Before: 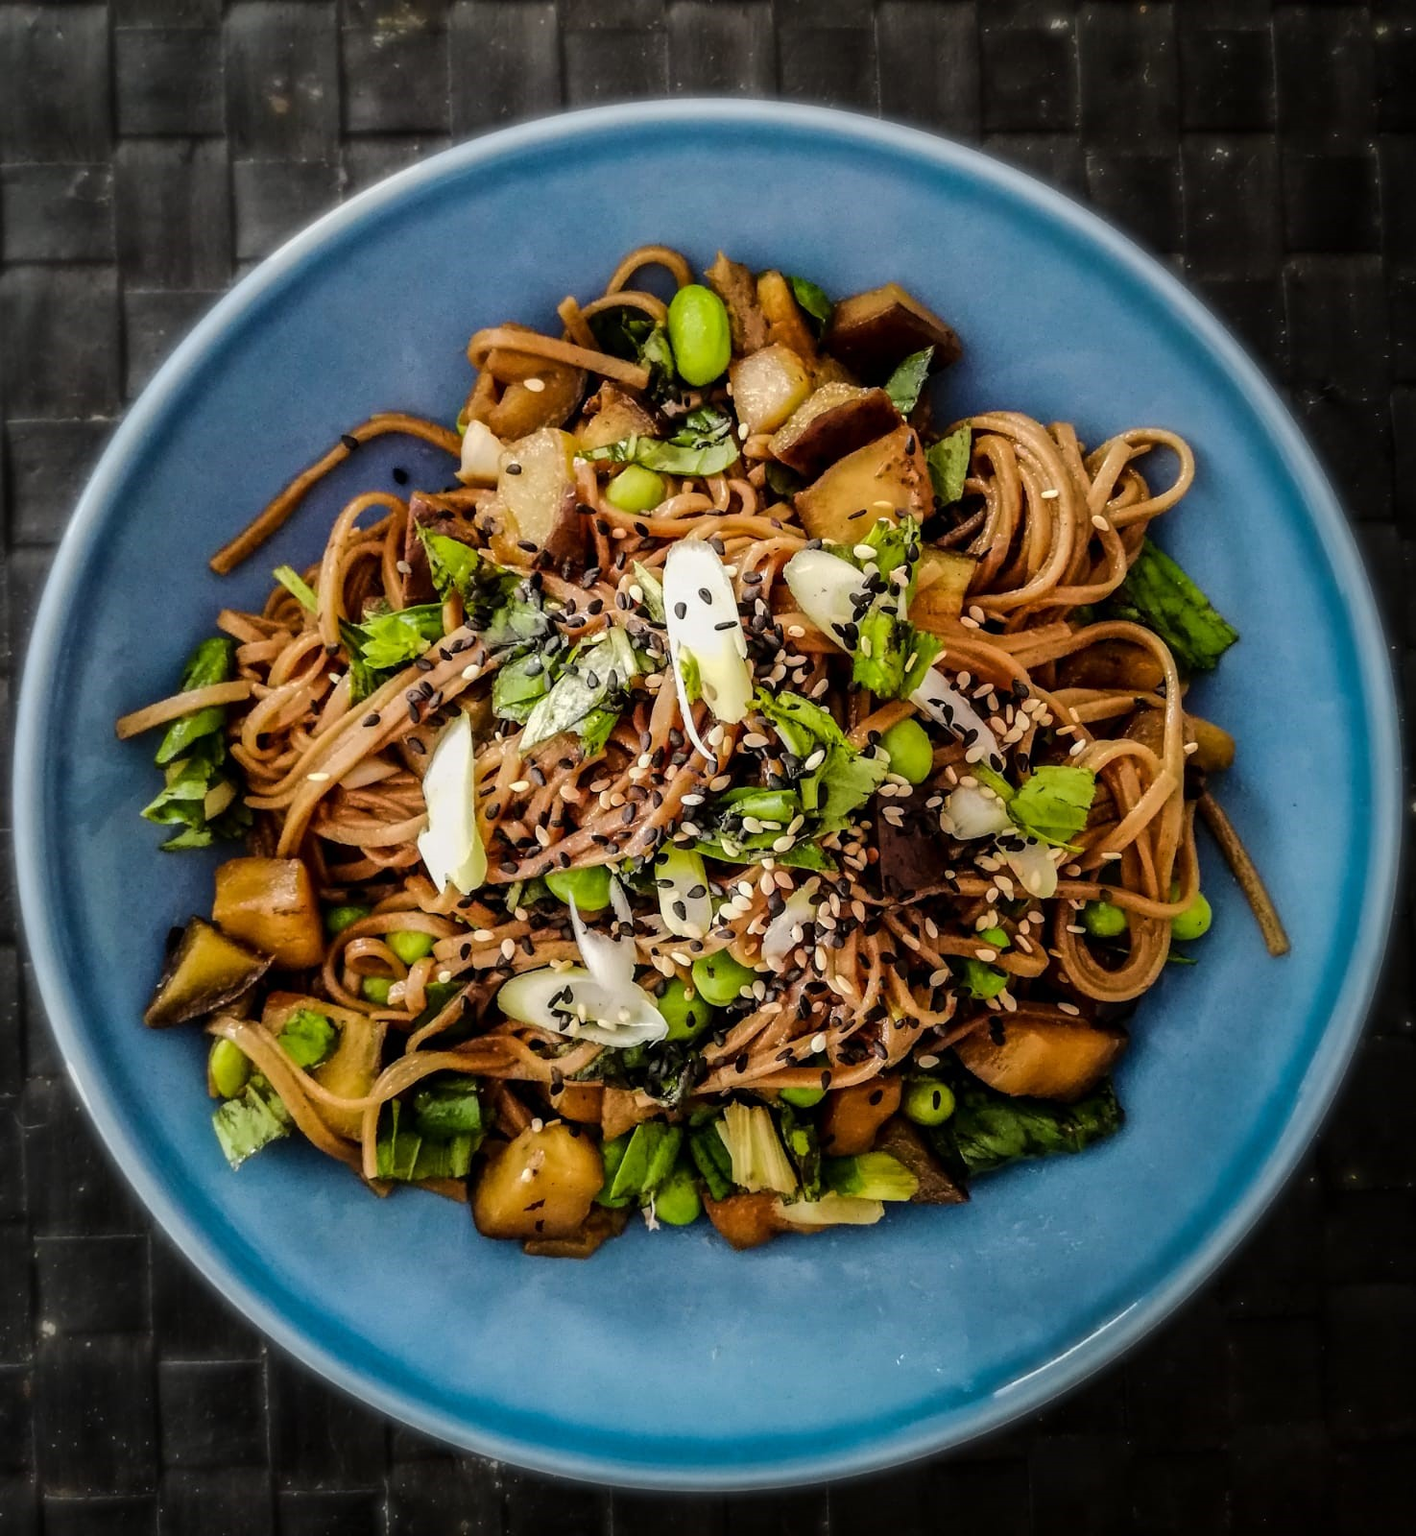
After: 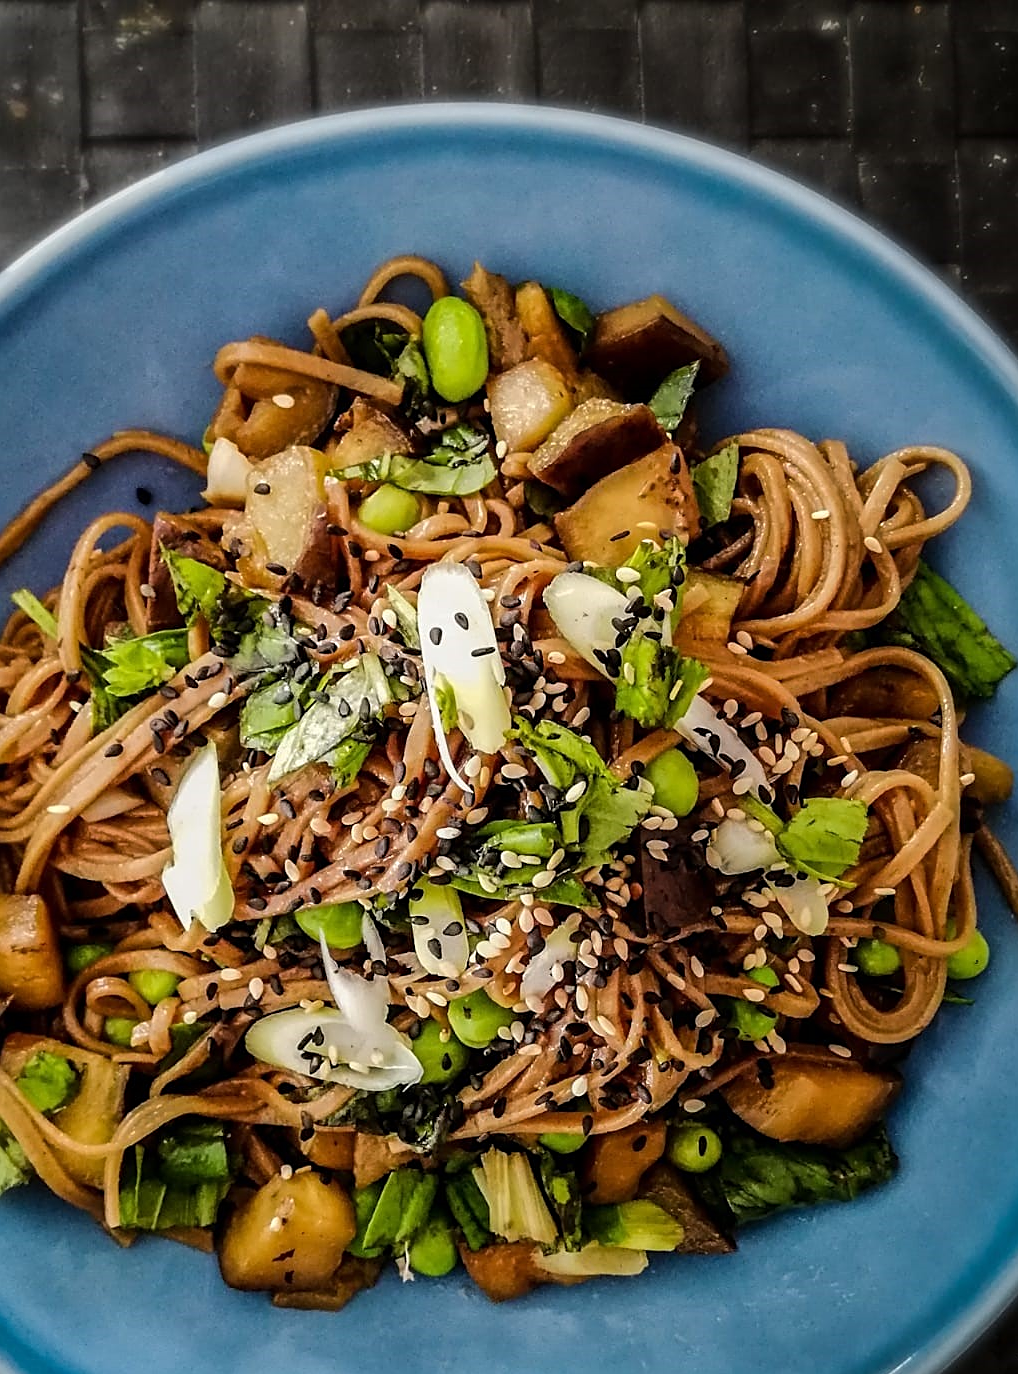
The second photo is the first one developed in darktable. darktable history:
sharpen: on, module defaults
crop: left 18.569%, right 12.348%, bottom 14.091%
